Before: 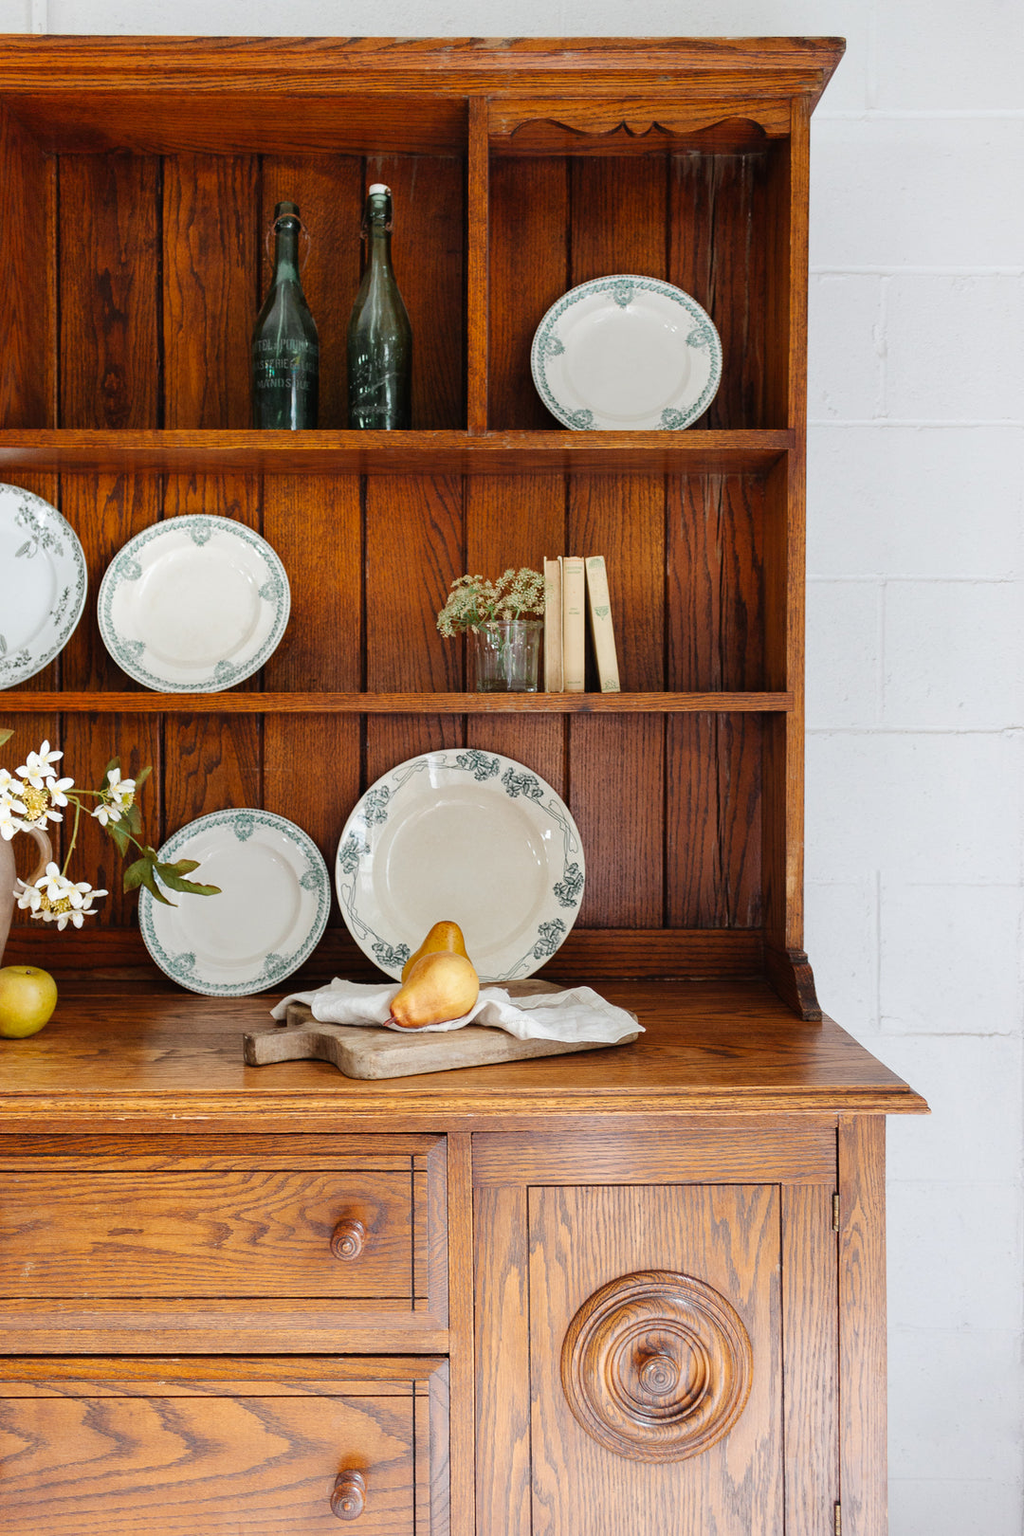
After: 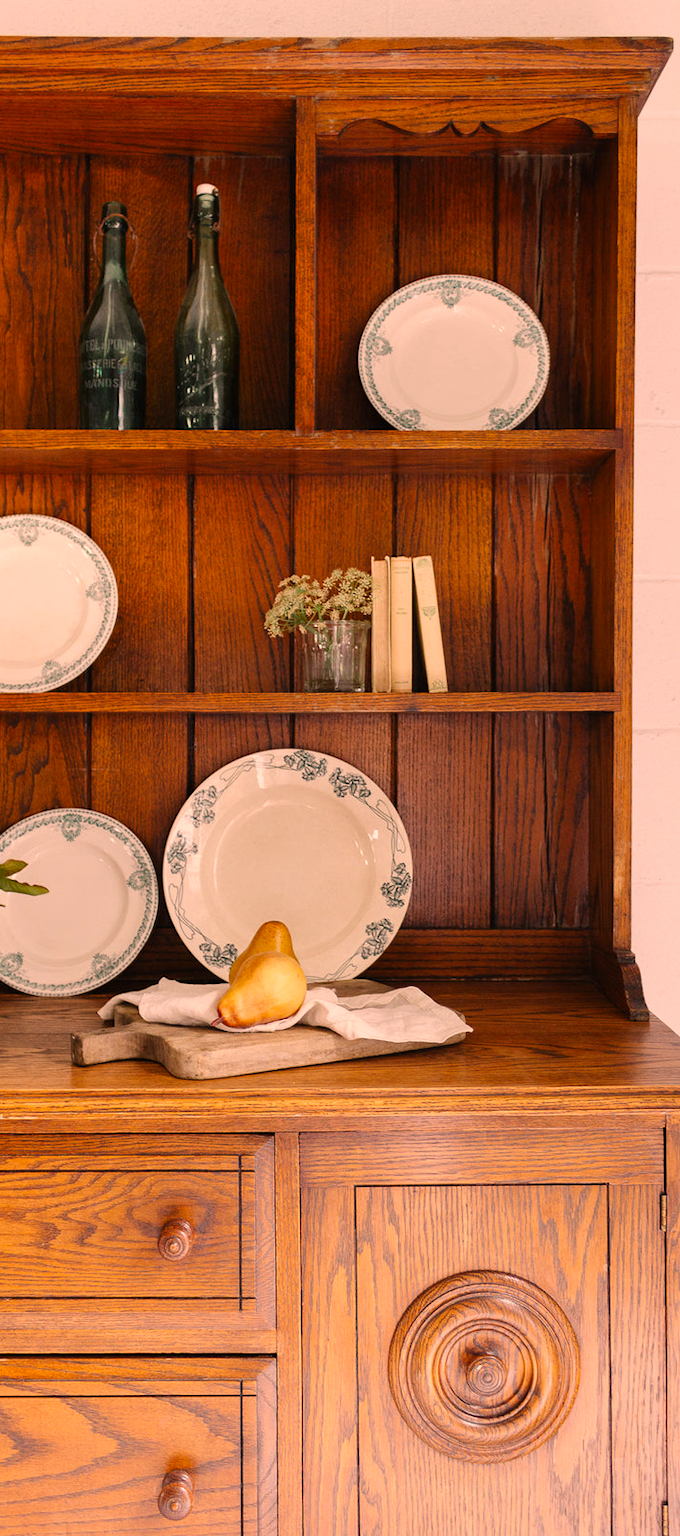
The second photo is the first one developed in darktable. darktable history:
color correction: highlights a* 21.88, highlights b* 22.25
crop: left 16.899%, right 16.556%
tone equalizer: -7 EV 0.13 EV, smoothing diameter 25%, edges refinement/feathering 10, preserve details guided filter
